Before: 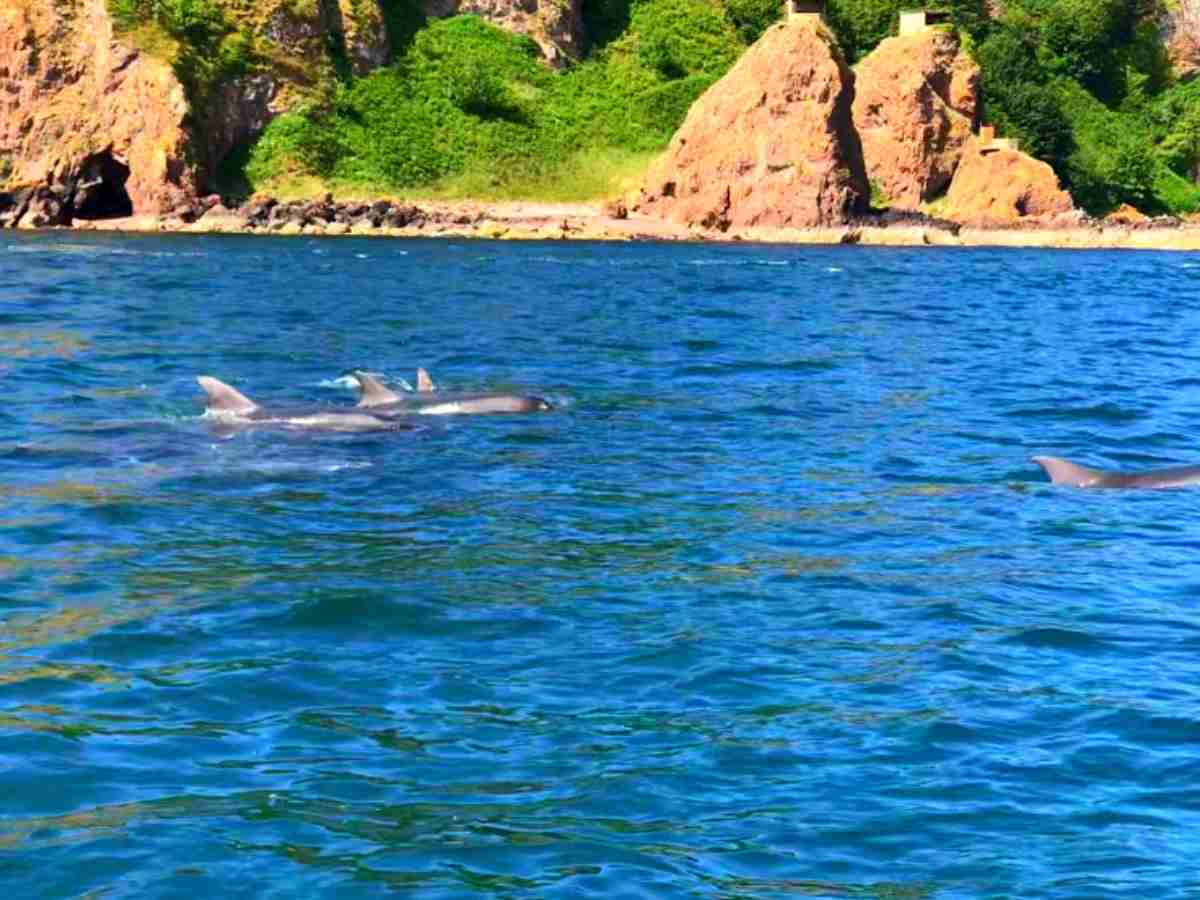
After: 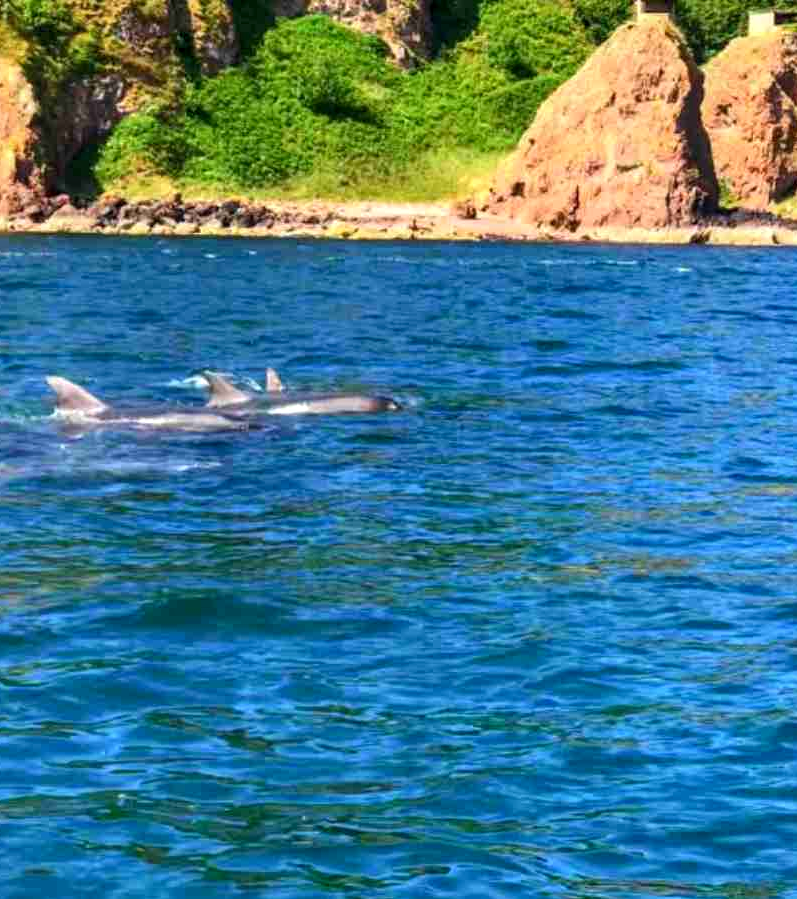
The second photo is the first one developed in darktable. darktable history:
crop and rotate: left 12.635%, right 20.875%
local contrast: on, module defaults
